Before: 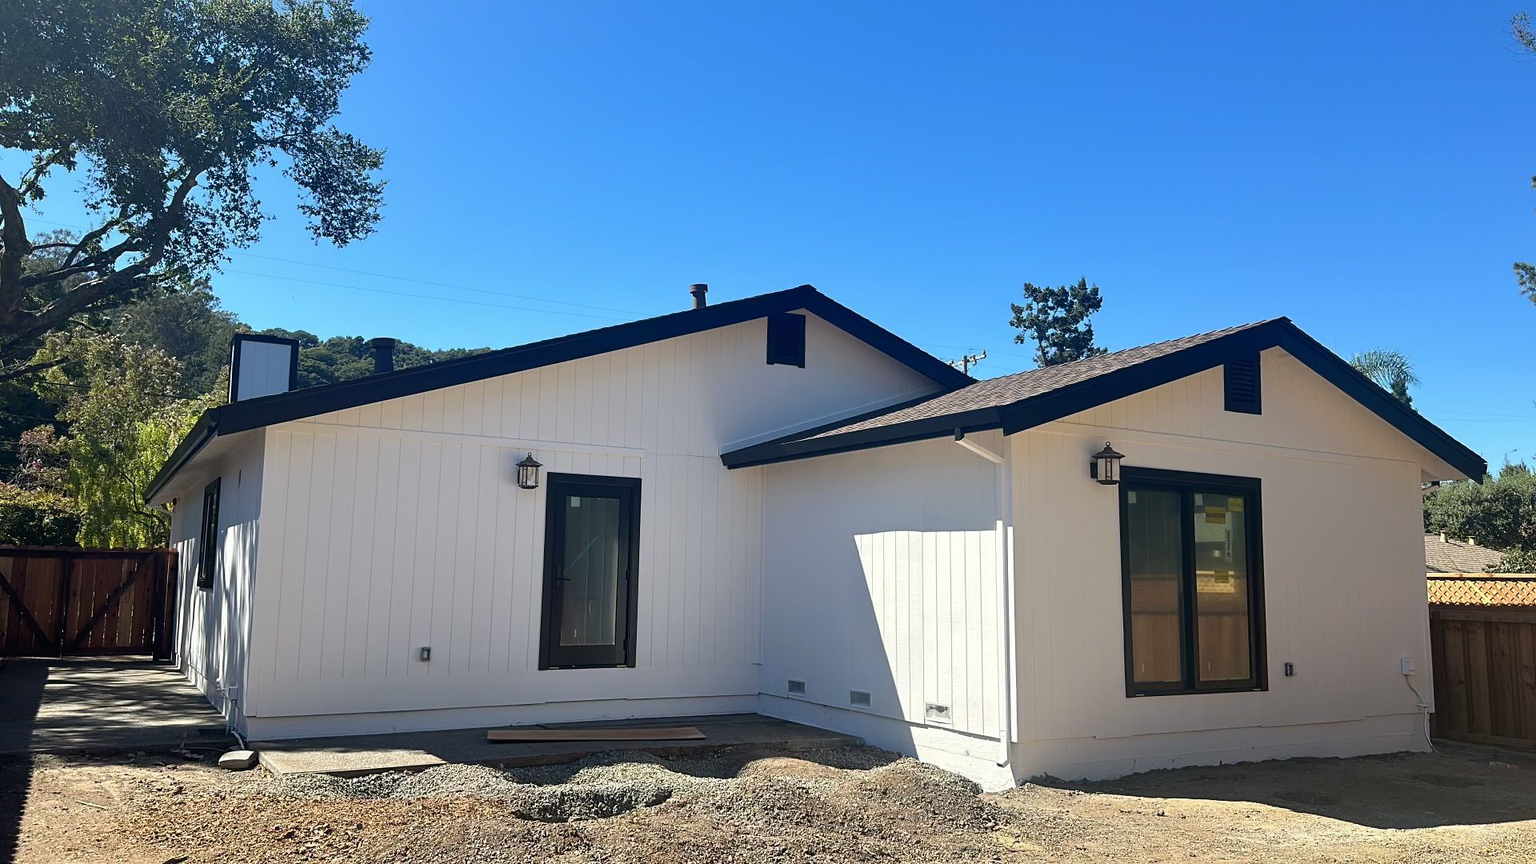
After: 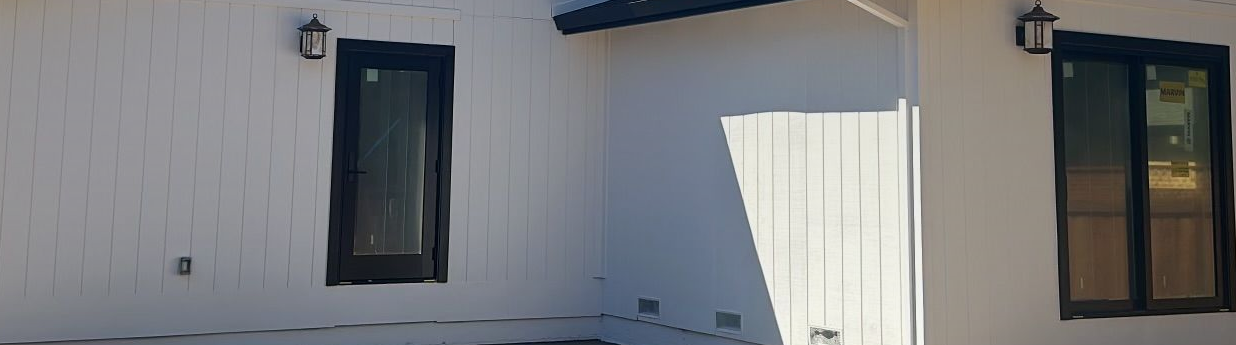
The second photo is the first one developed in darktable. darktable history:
crop: left 18.091%, top 51.13%, right 17.525%, bottom 16.85%
graduated density: on, module defaults
